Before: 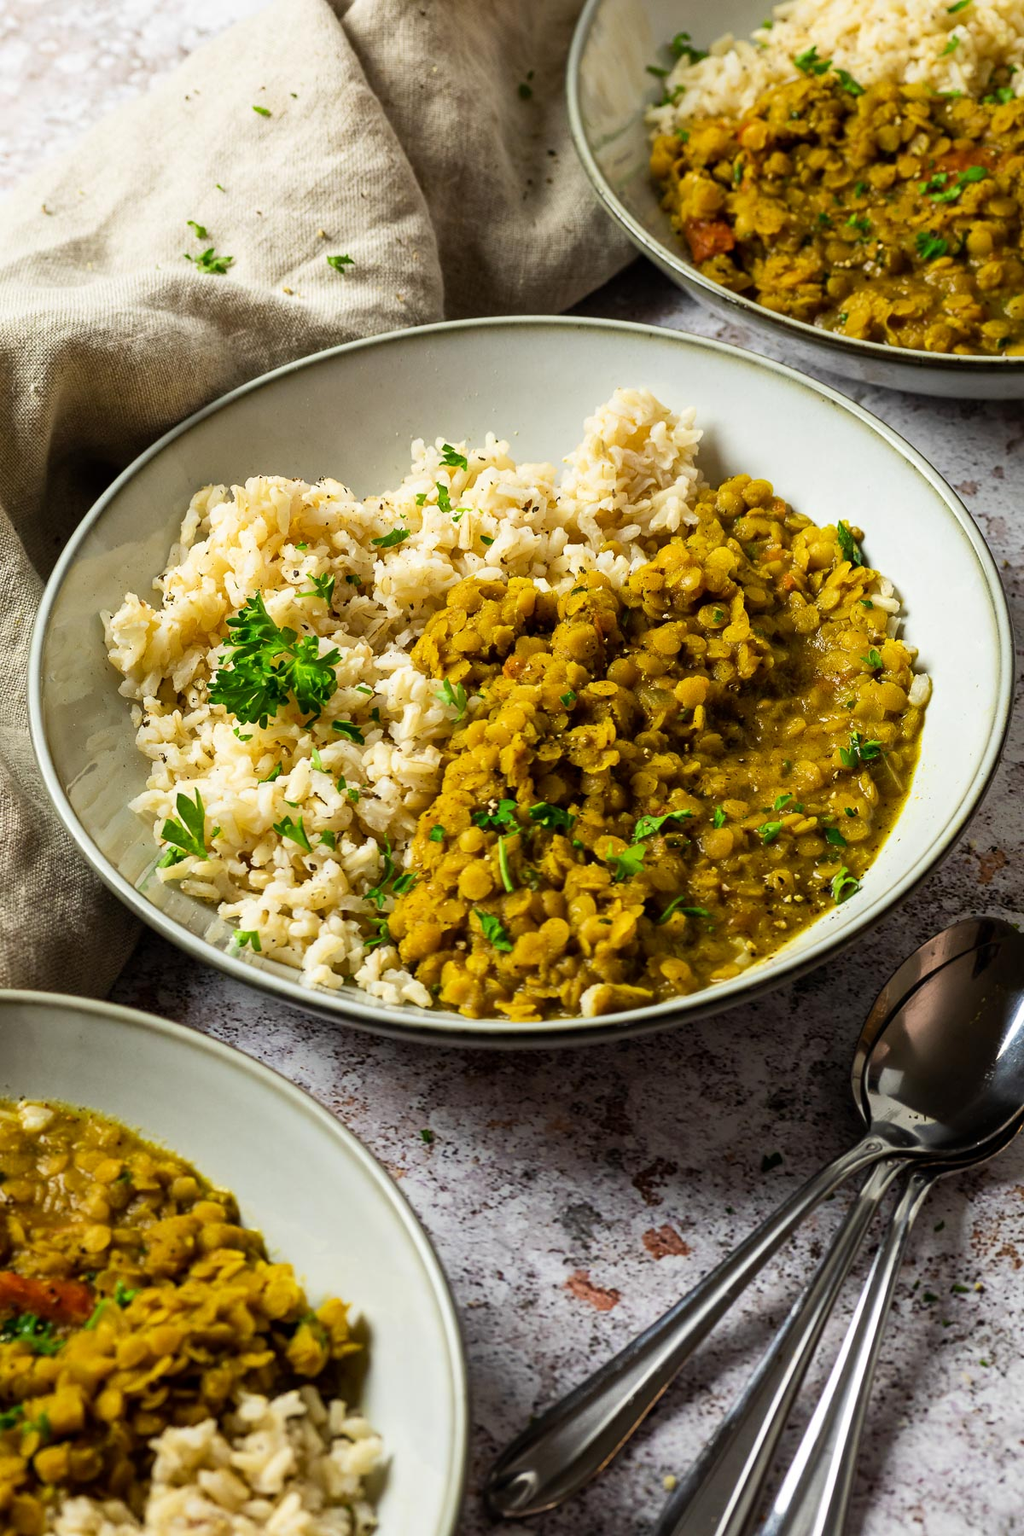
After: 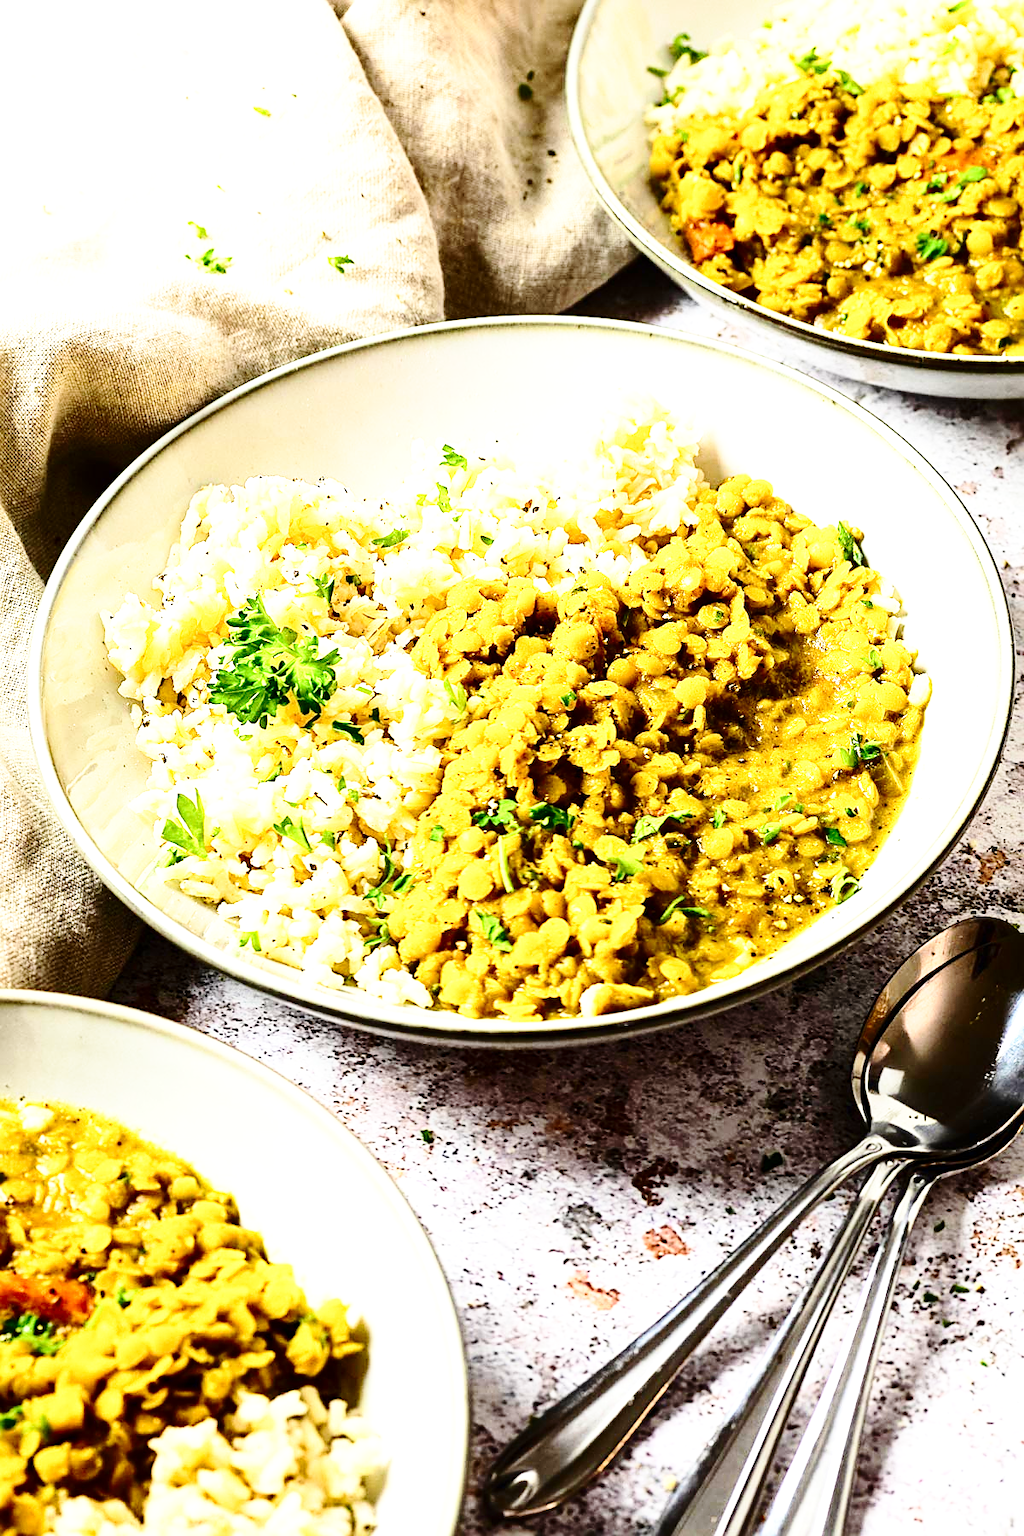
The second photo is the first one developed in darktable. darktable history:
base curve: curves: ch0 [(0, 0) (0.028, 0.03) (0.121, 0.232) (0.46, 0.748) (0.859, 0.968) (1, 1)], preserve colors none
exposure: black level correction 0, exposure 1.199 EV, compensate exposure bias true, compensate highlight preservation false
contrast brightness saturation: contrast 0.299
sharpen: on, module defaults
